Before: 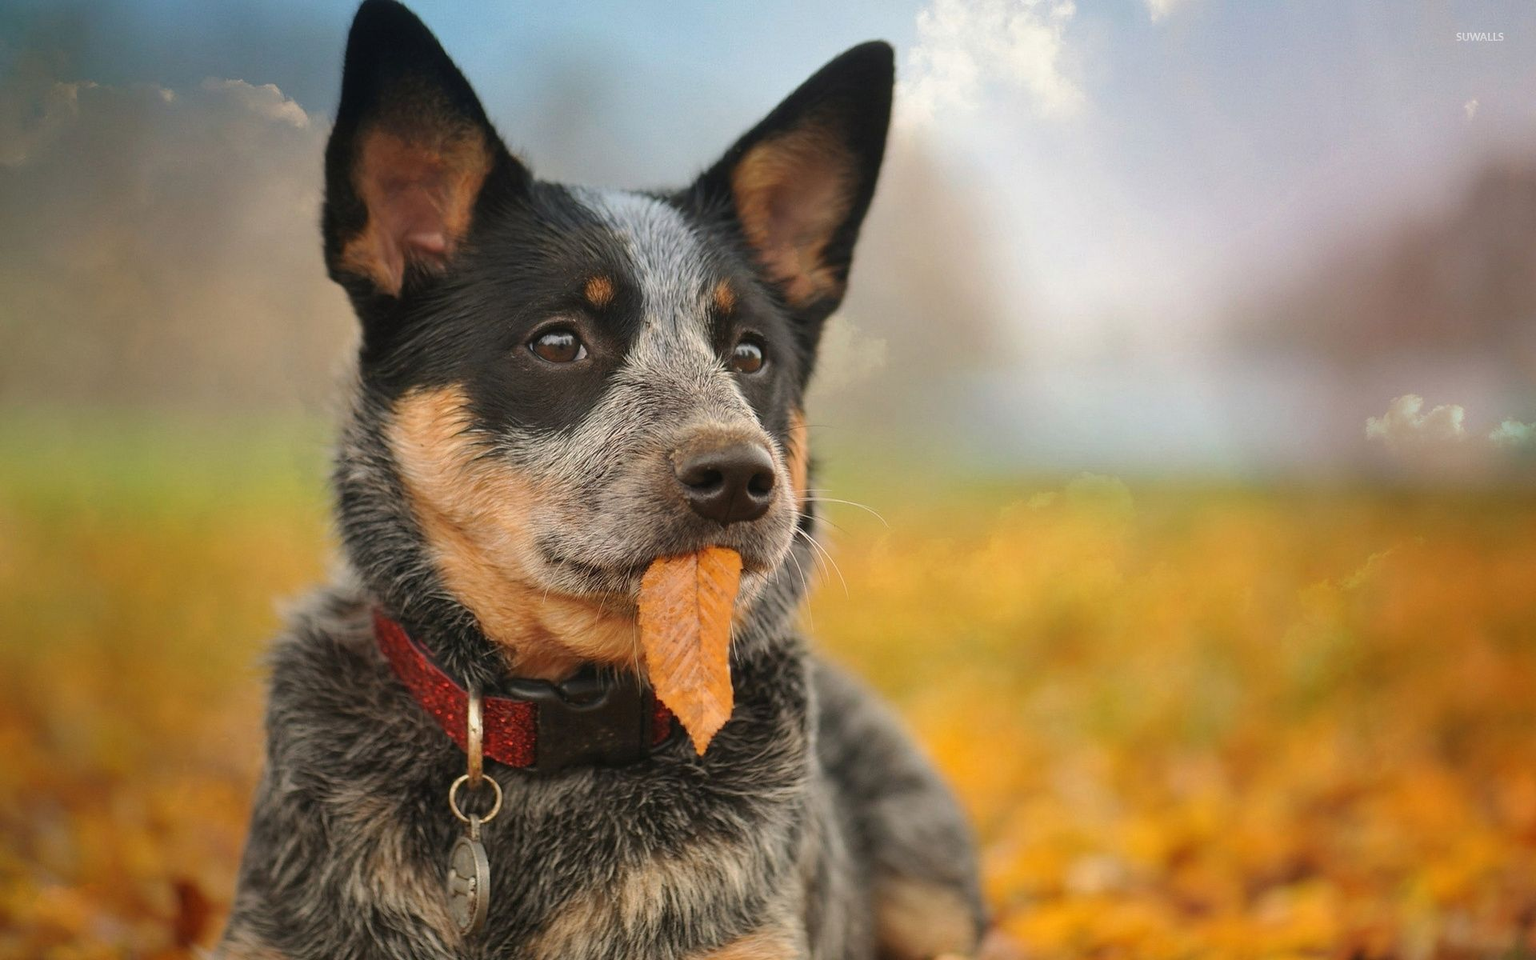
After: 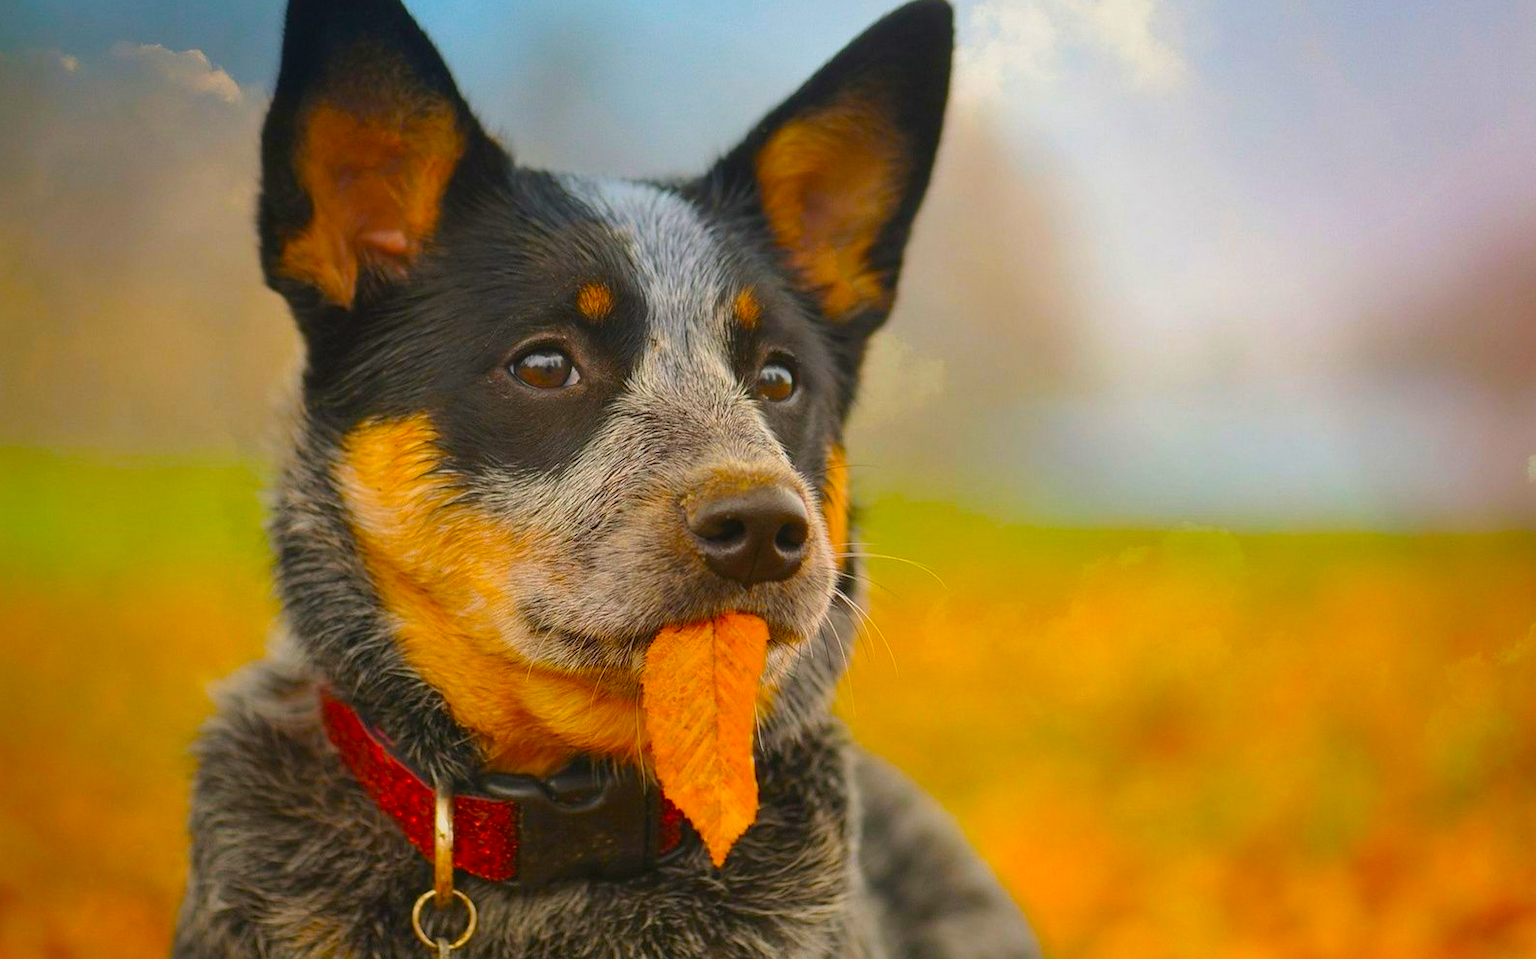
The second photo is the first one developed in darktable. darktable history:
color balance: input saturation 134.34%, contrast -10.04%, contrast fulcrum 19.67%, output saturation 133.51%
crop and rotate: left 7.196%, top 4.574%, right 10.605%, bottom 13.178%
